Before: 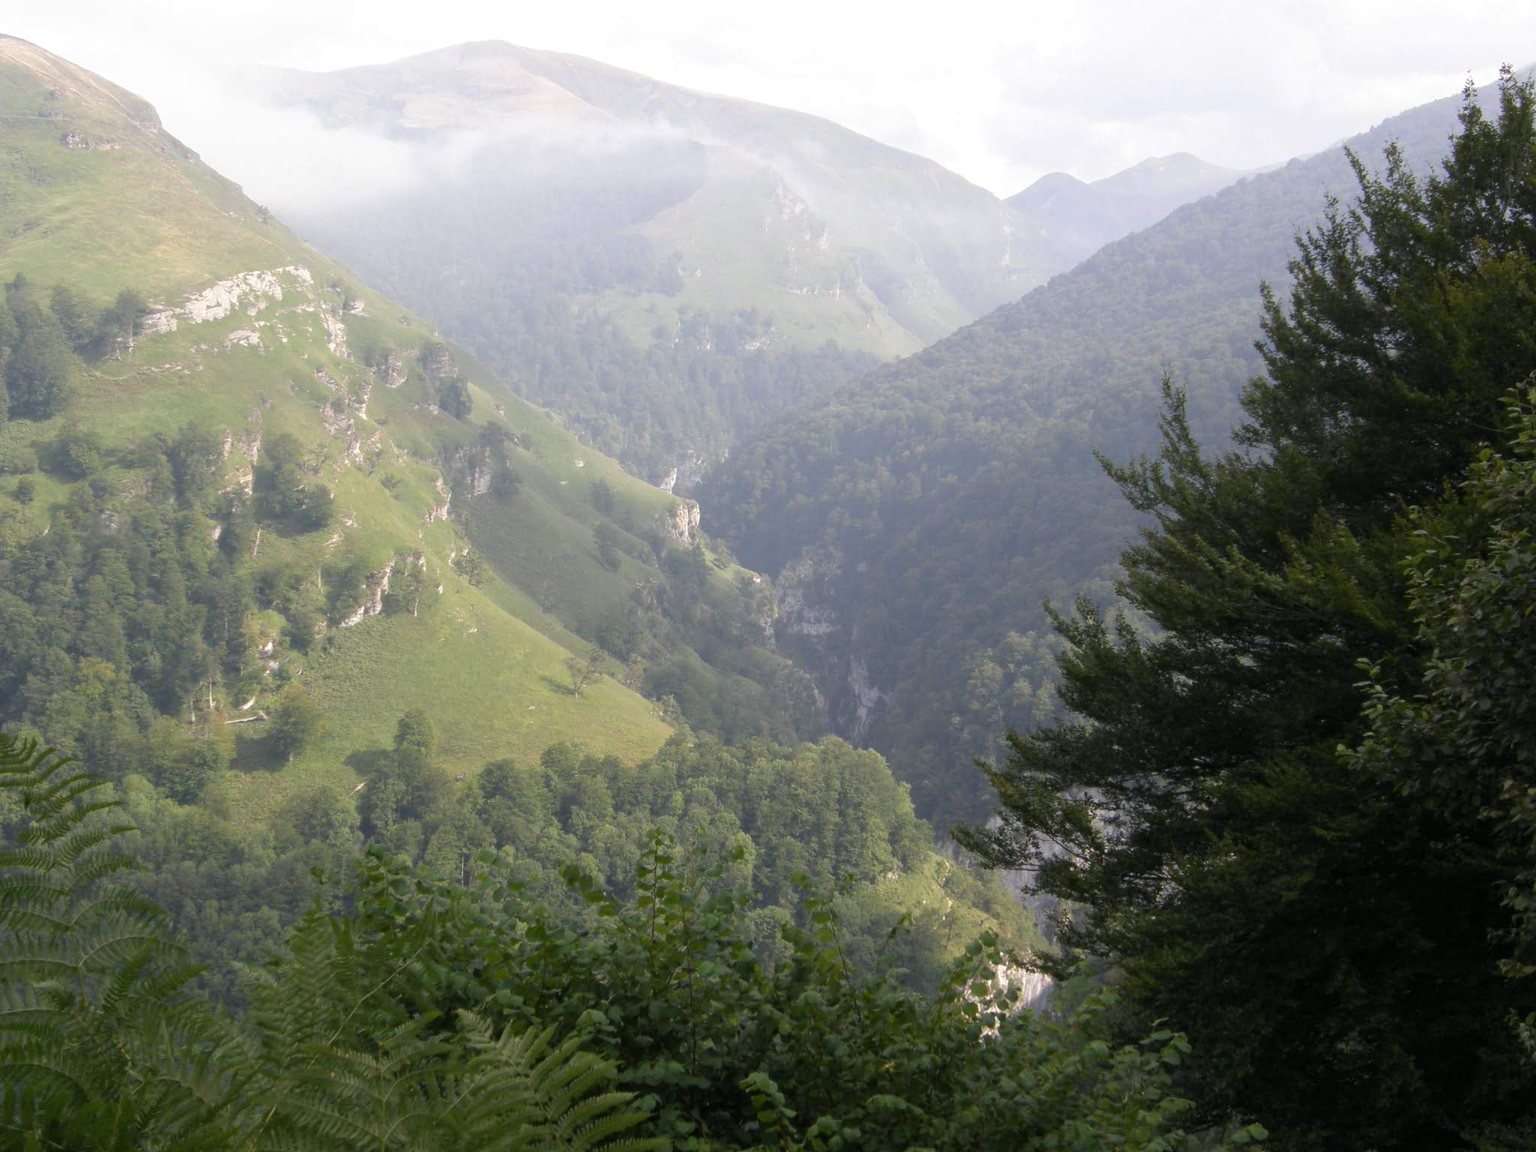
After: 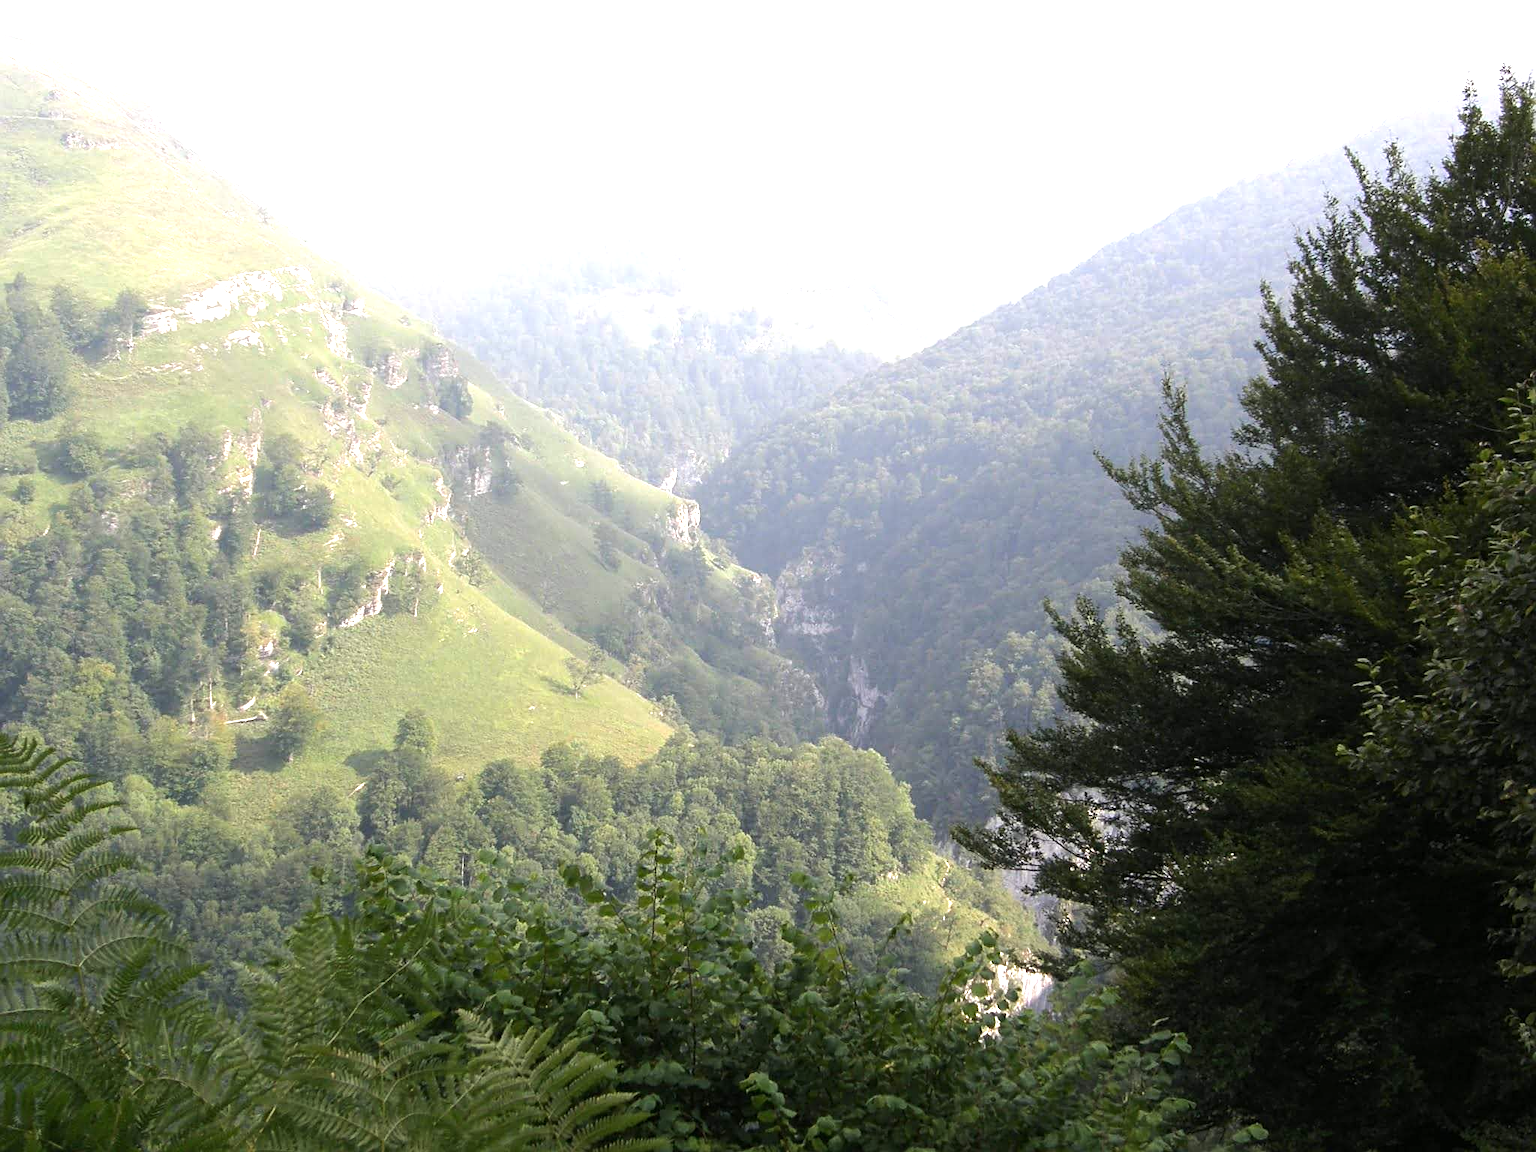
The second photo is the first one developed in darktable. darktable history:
exposure: exposure 0.587 EV, compensate highlight preservation false
tone equalizer: -8 EV -0.452 EV, -7 EV -0.39 EV, -6 EV -0.363 EV, -5 EV -0.23 EV, -3 EV 0.248 EV, -2 EV 0.313 EV, -1 EV 0.386 EV, +0 EV 0.406 EV, edges refinement/feathering 500, mask exposure compensation -1.57 EV, preserve details no
sharpen: on, module defaults
